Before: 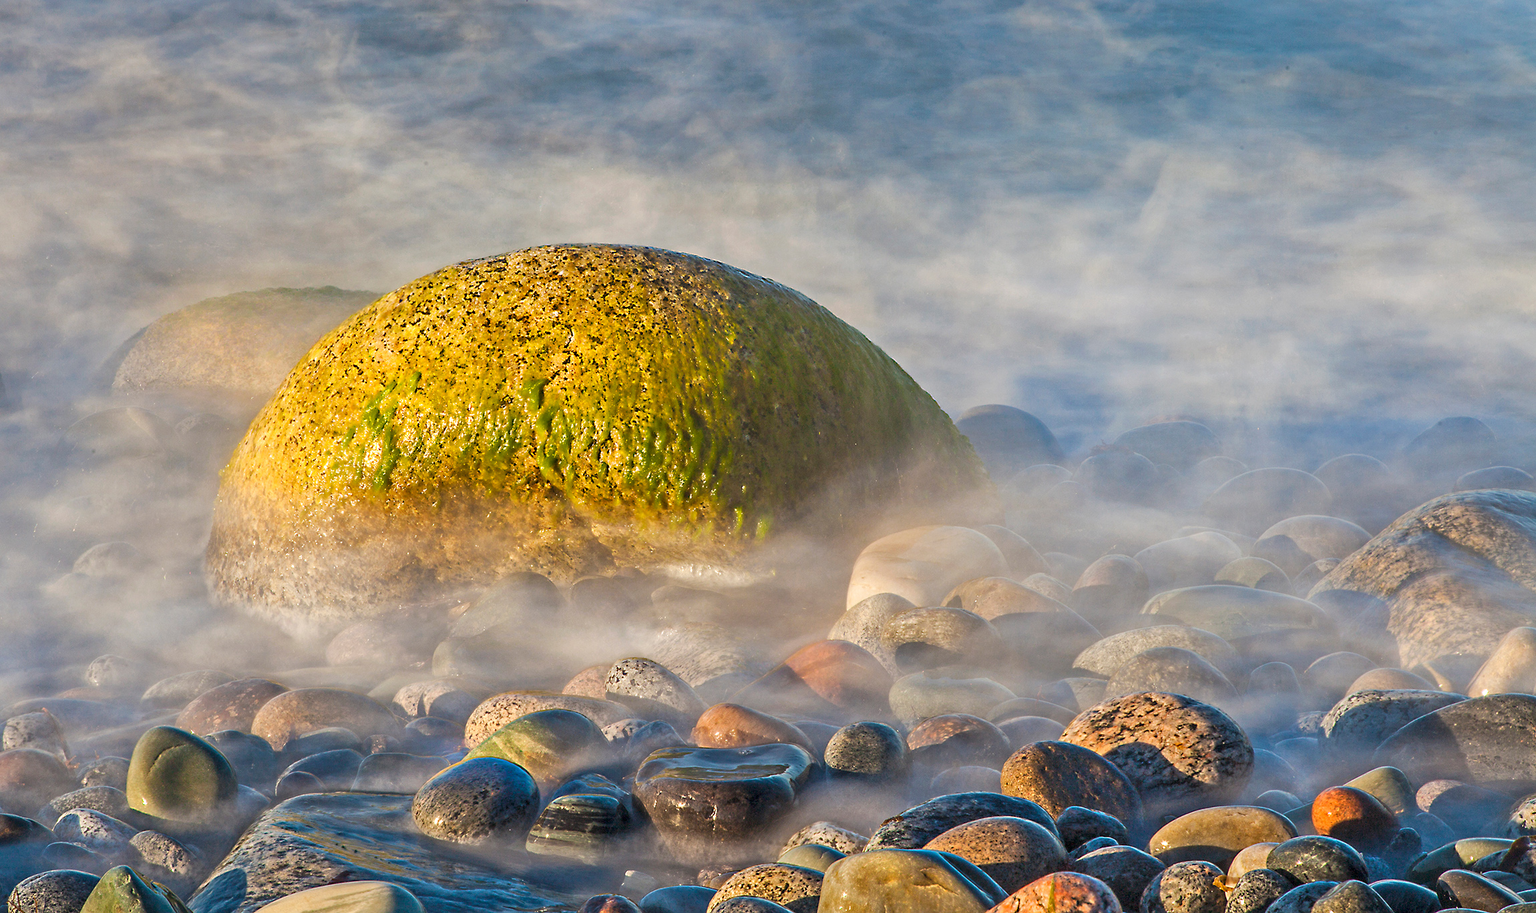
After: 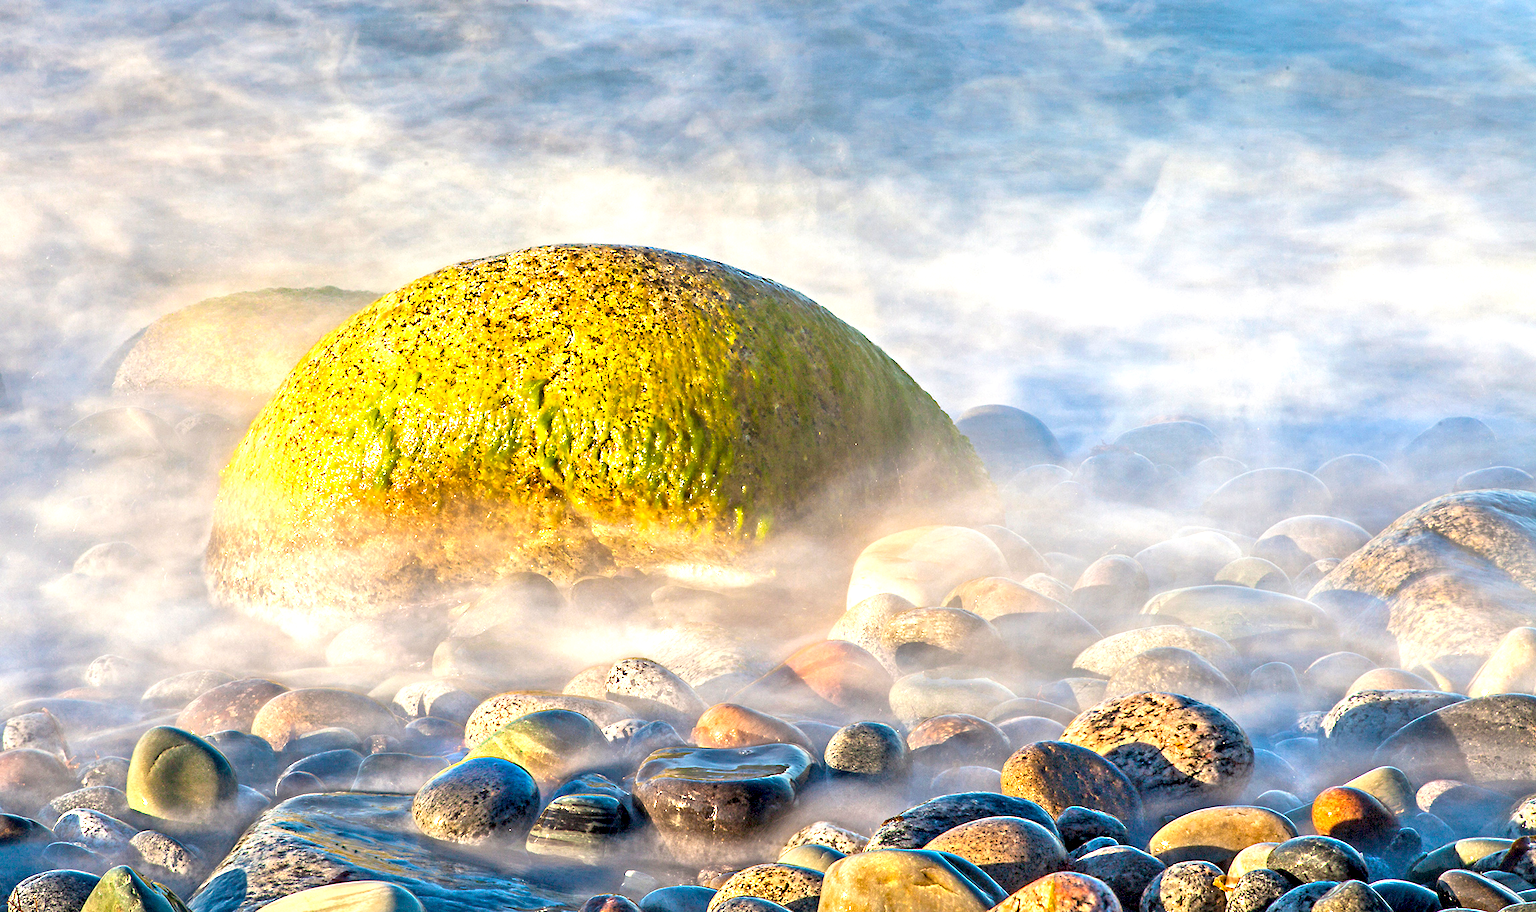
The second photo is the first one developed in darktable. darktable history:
exposure: black level correction 0.011, exposure 1.079 EV, compensate highlight preservation false
